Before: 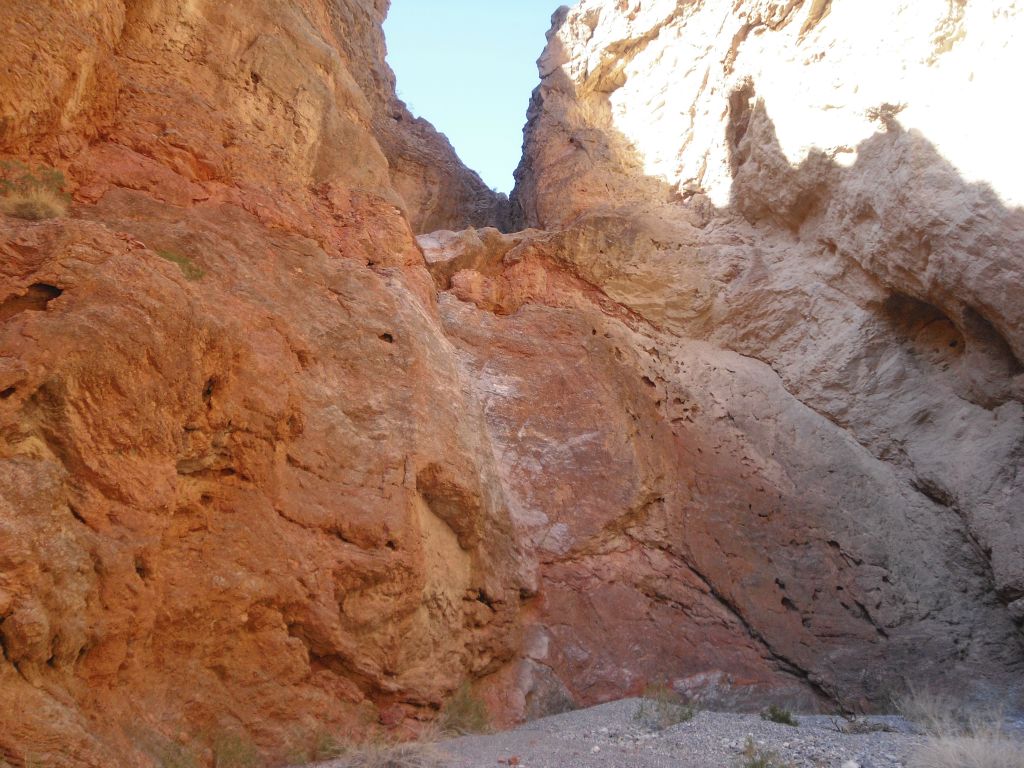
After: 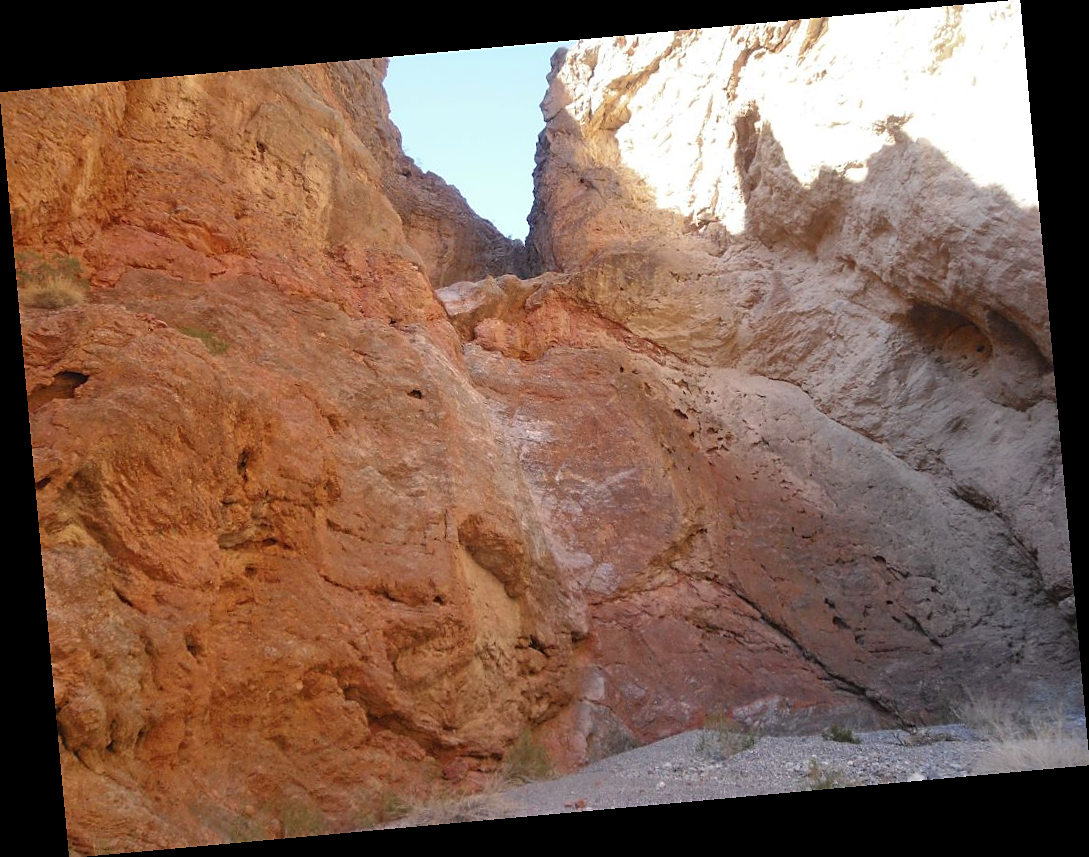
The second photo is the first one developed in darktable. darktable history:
sharpen: radius 1.559, amount 0.373, threshold 1.271
rotate and perspective: rotation -5.2°, automatic cropping off
